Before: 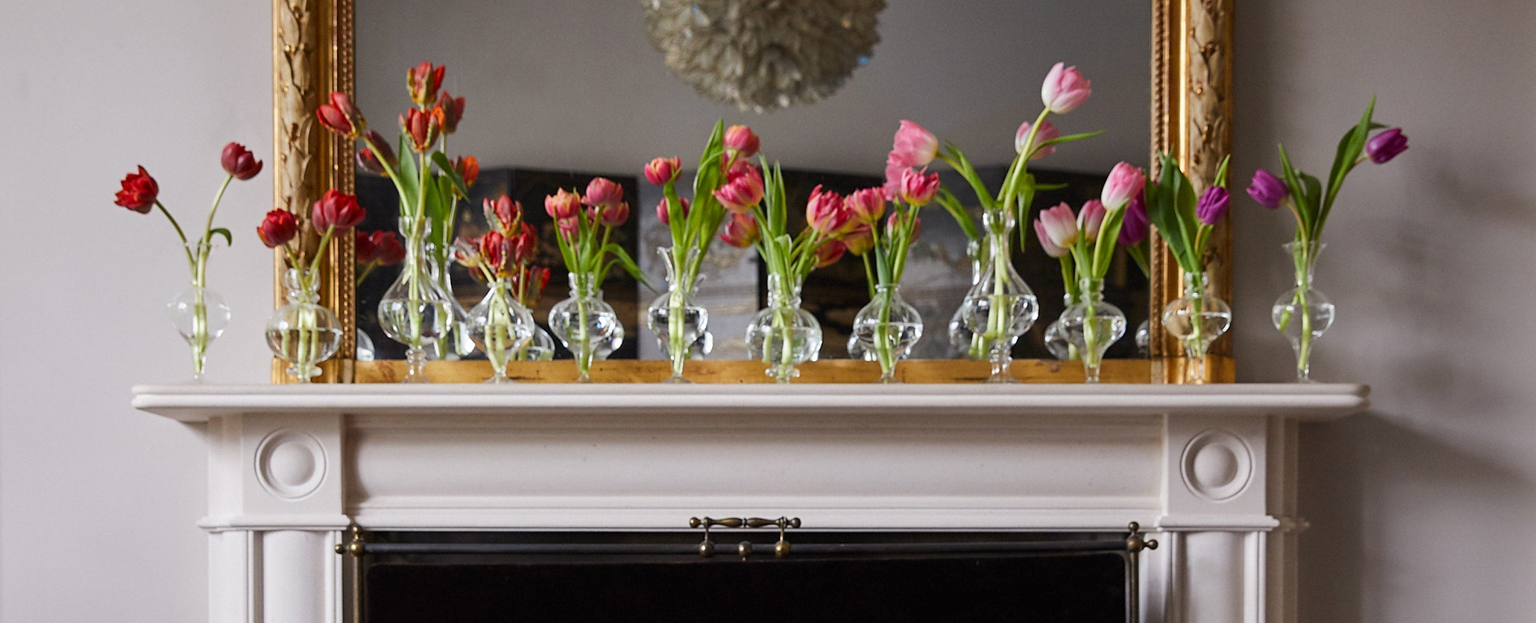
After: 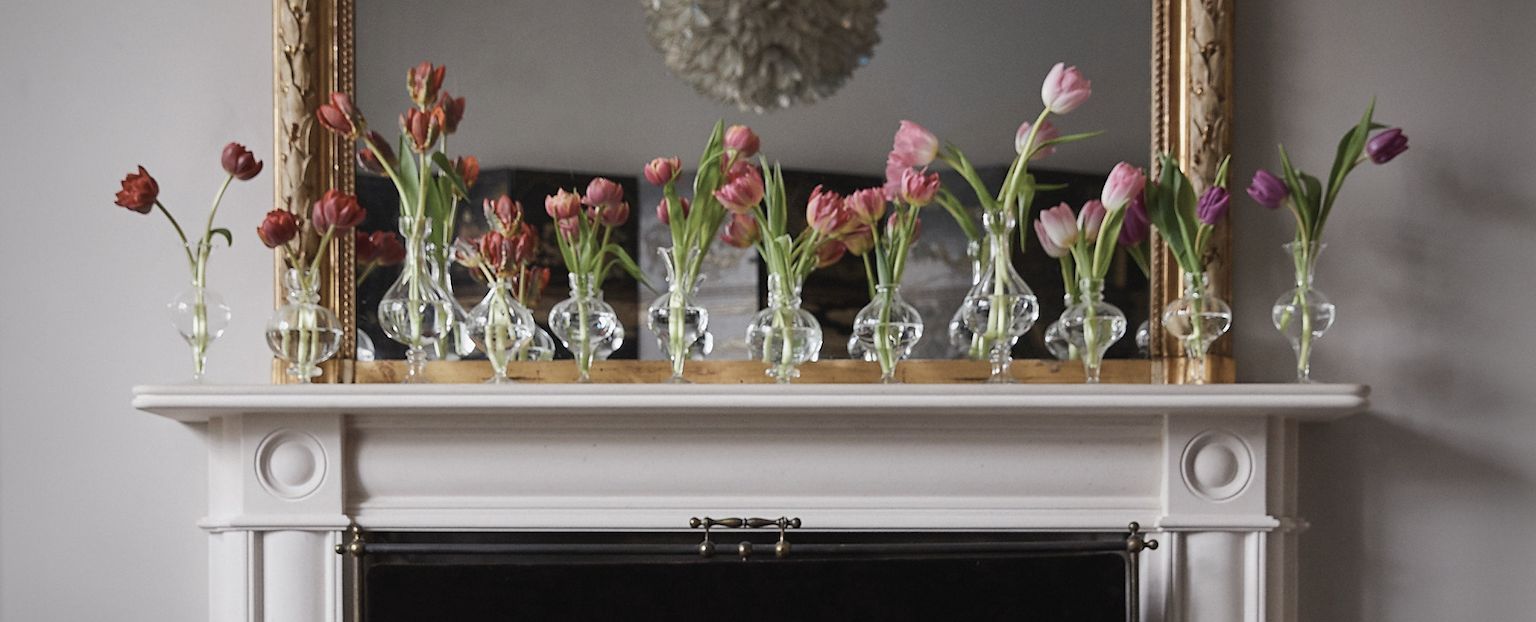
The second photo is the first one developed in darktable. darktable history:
contrast brightness saturation: contrast -0.05, saturation -0.41
color balance rgb: on, module defaults
sharpen: radius 1
vignetting: on, module defaults
